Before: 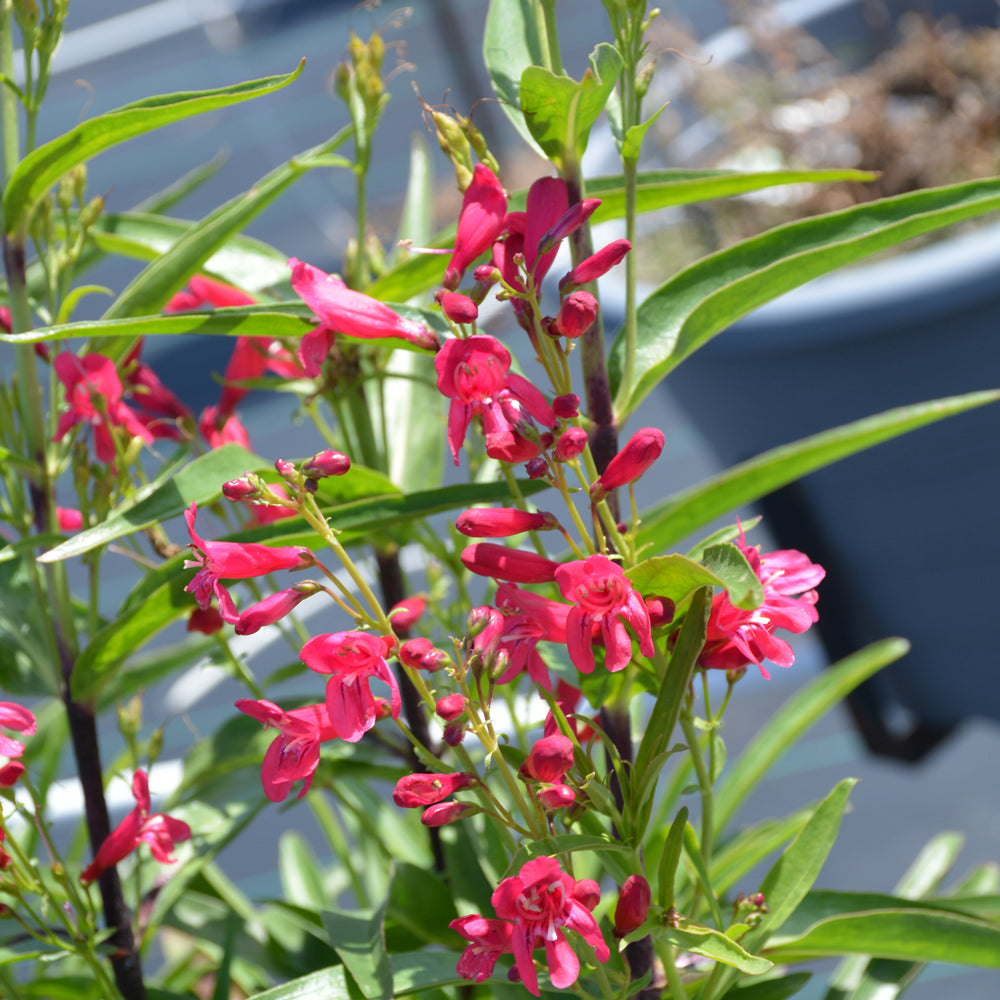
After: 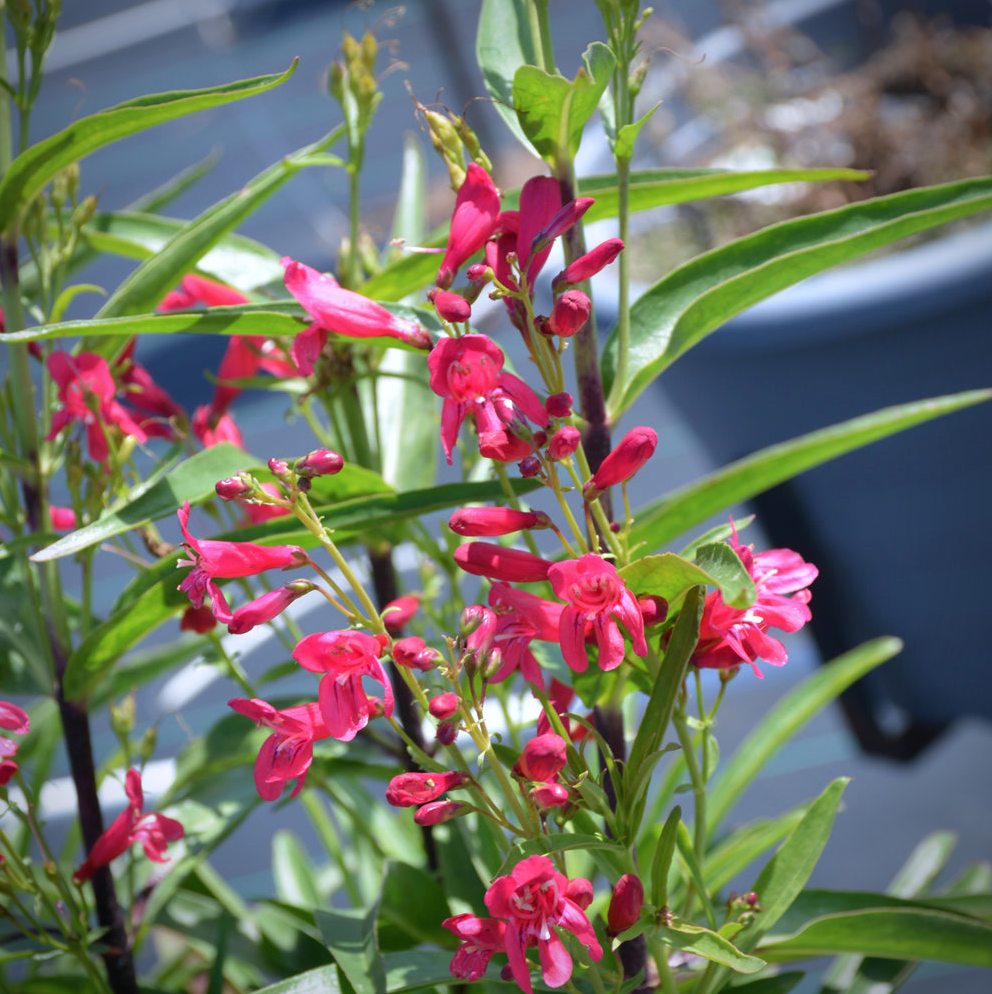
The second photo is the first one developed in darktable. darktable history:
exposure: compensate highlight preservation false
color calibration: illuminant as shot in camera, x 0.358, y 0.373, temperature 4628.91 K
crop and rotate: left 0.763%, top 0.161%, bottom 0.371%
vignetting: brightness -0.64, saturation -0.012, unbound false
